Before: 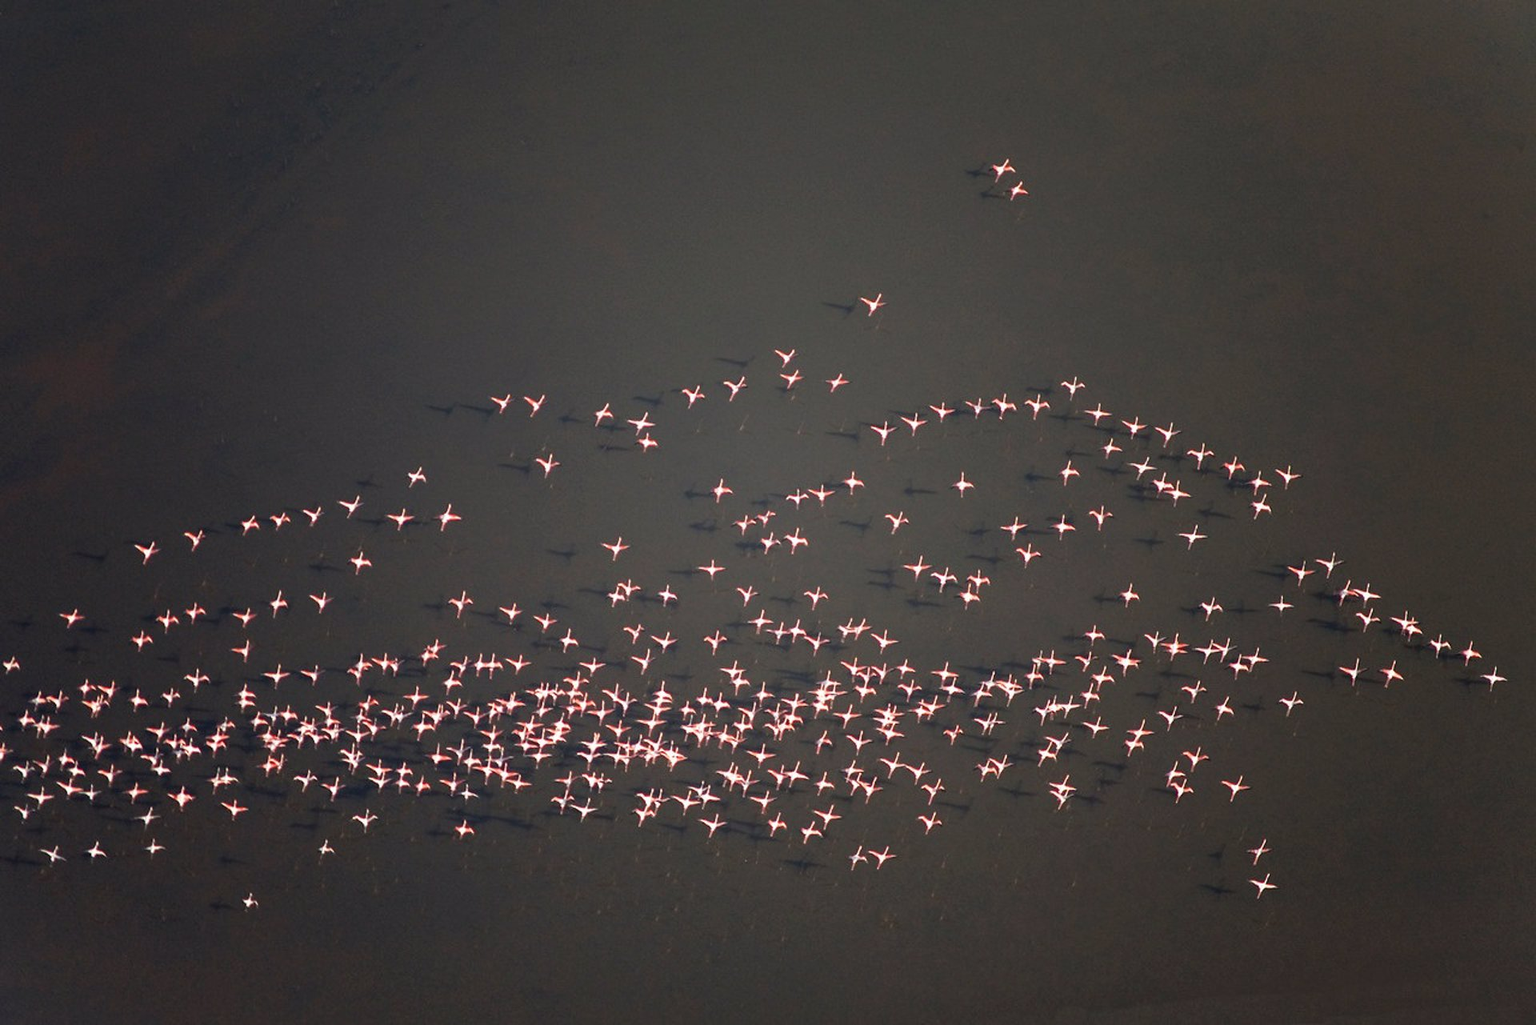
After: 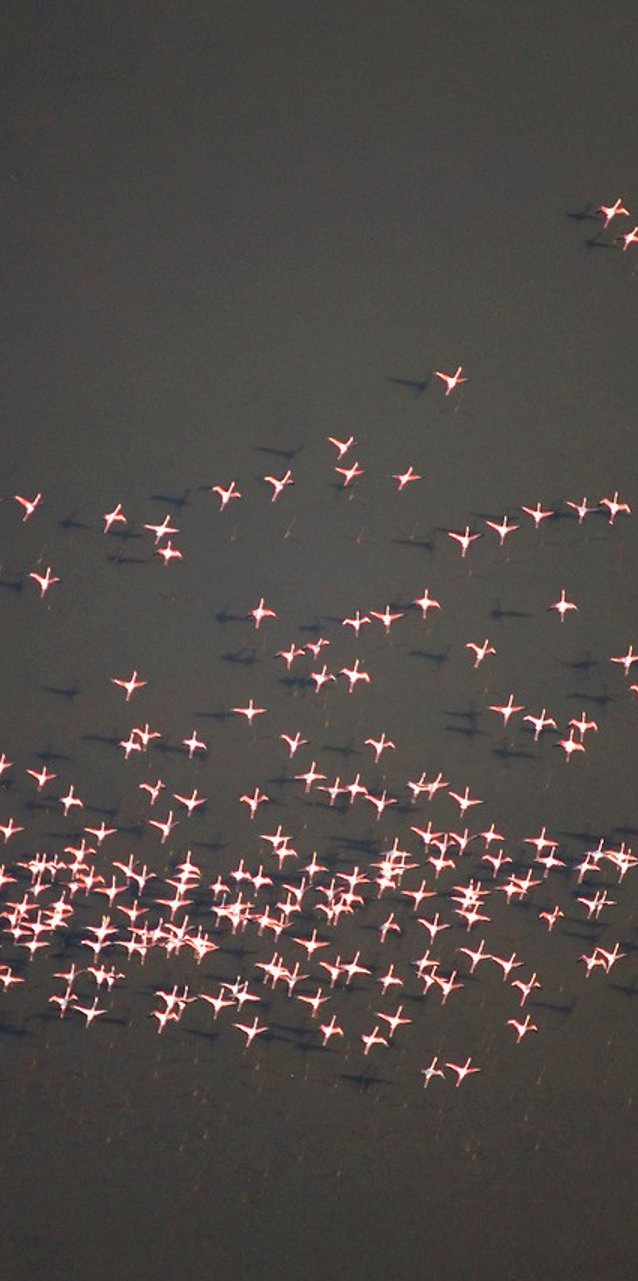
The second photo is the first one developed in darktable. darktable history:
crop: left 33.36%, right 33.36%
velvia: strength 10%
shadows and highlights: shadows 25, highlights -25
